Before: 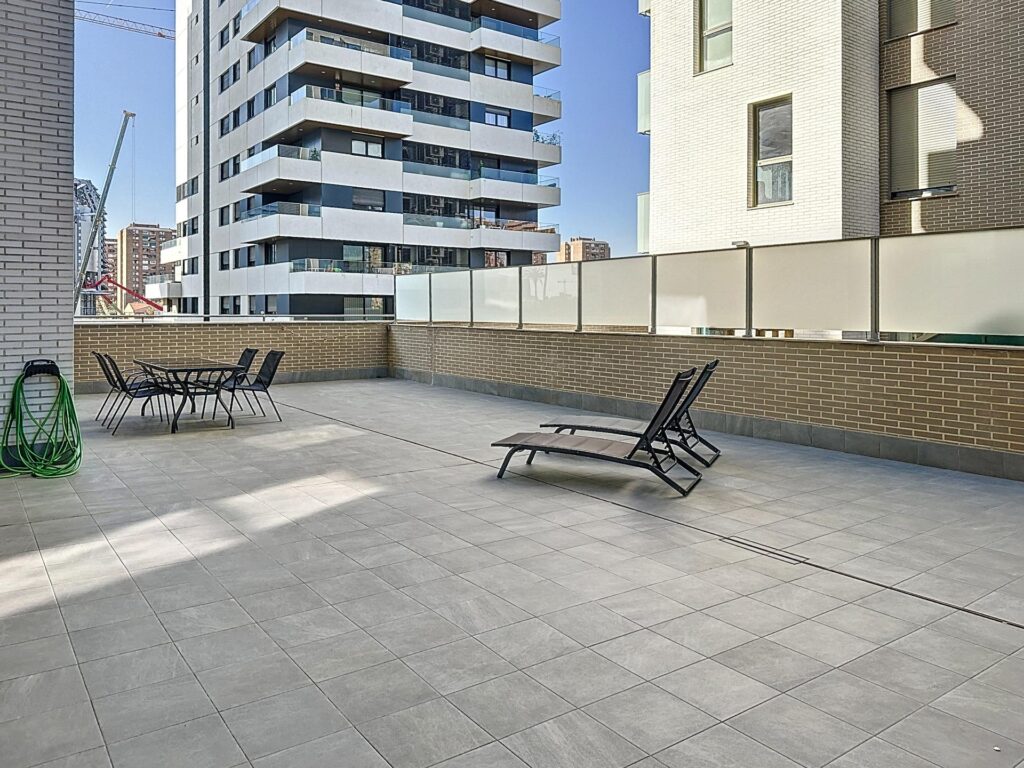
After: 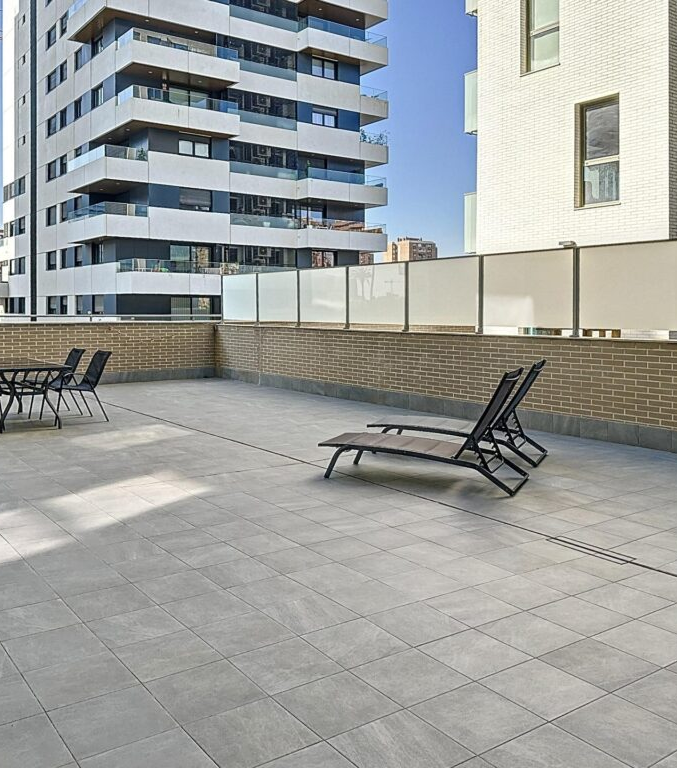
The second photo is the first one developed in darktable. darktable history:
crop: left 16.9%, right 16.913%
